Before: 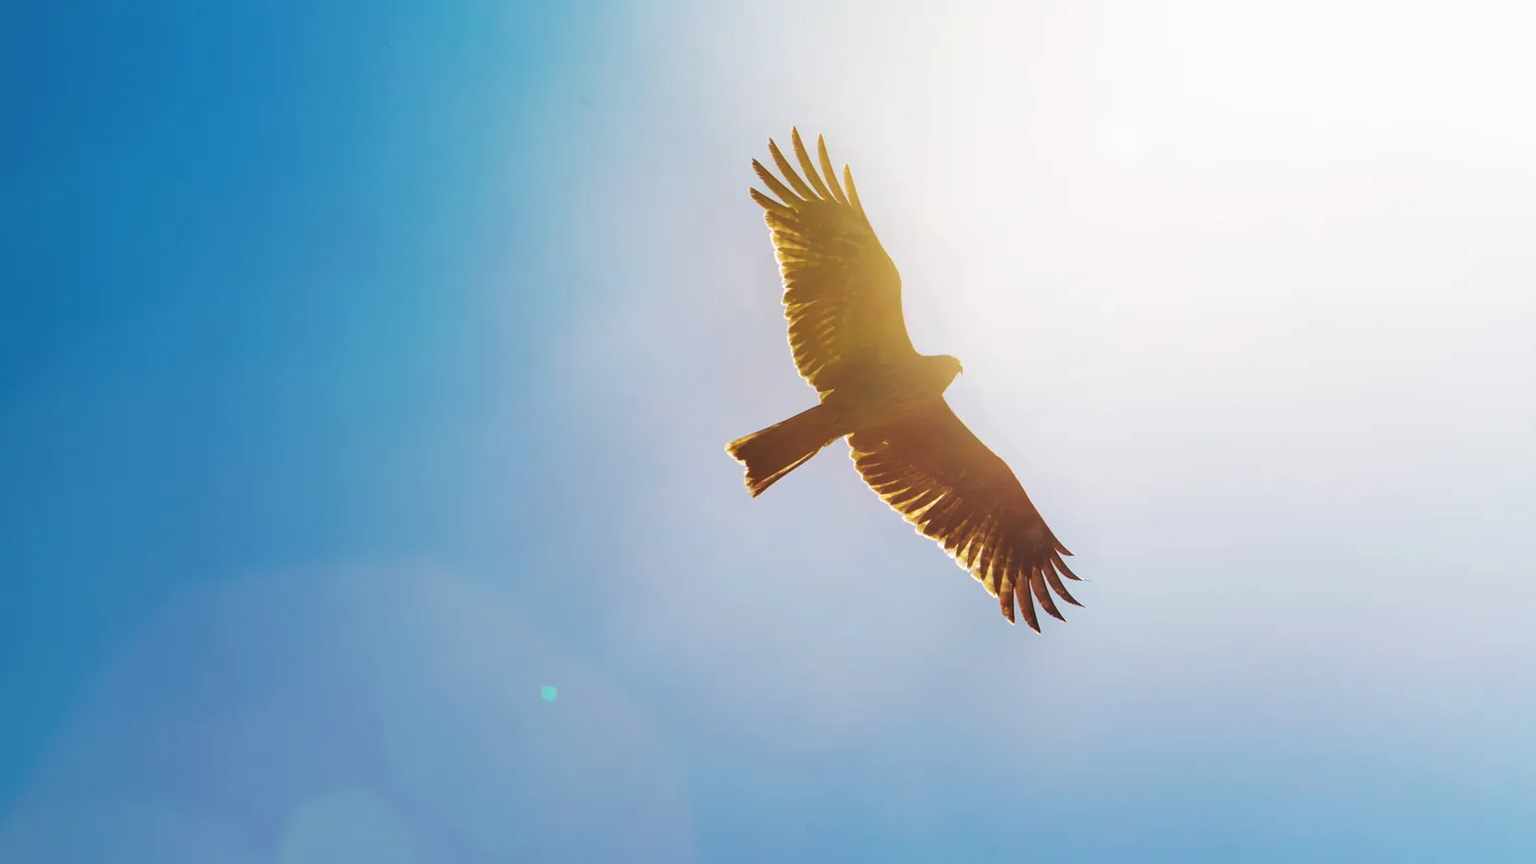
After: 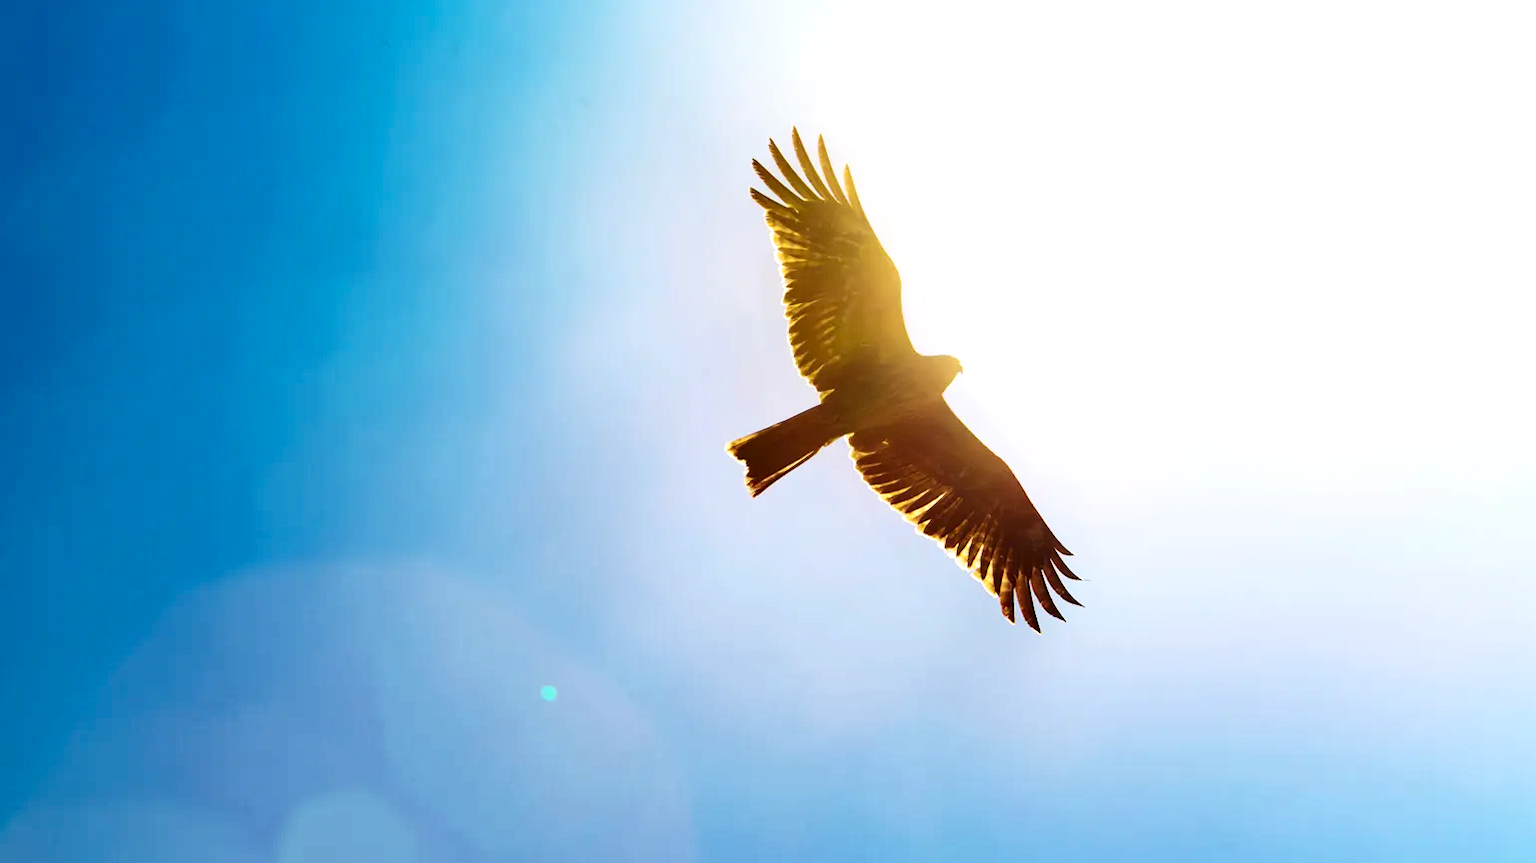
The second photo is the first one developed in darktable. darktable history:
exposure: black level correction 0, exposure 0.4 EV, compensate exposure bias true, compensate highlight preservation false
contrast brightness saturation: contrast 0.24, brightness -0.24, saturation 0.14
